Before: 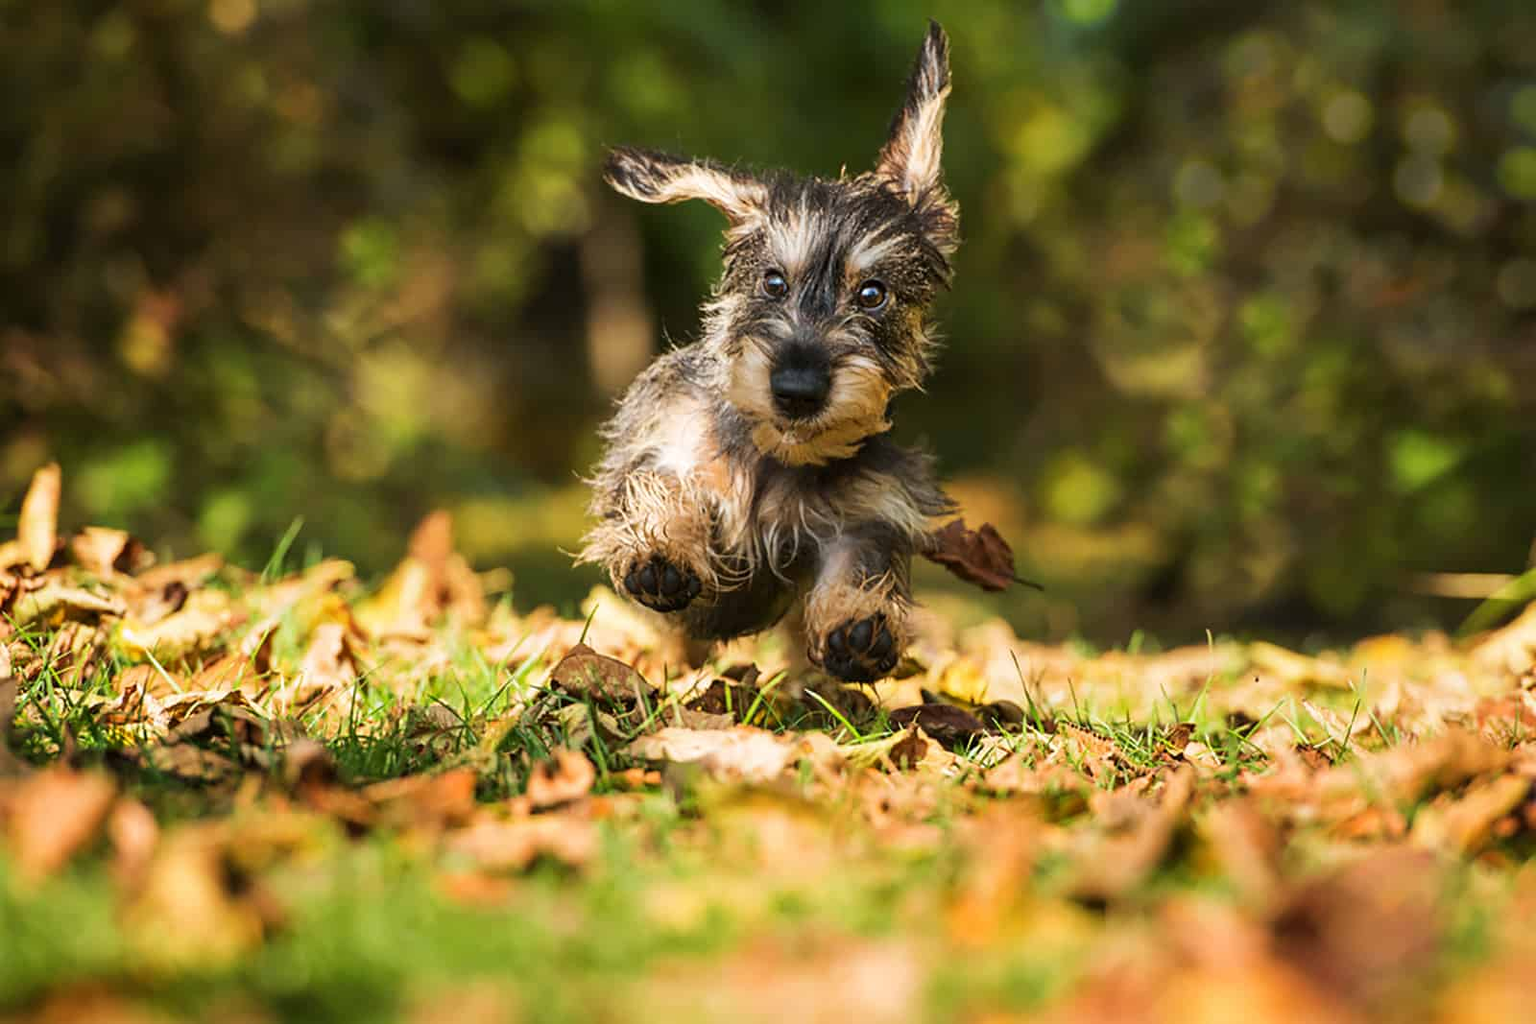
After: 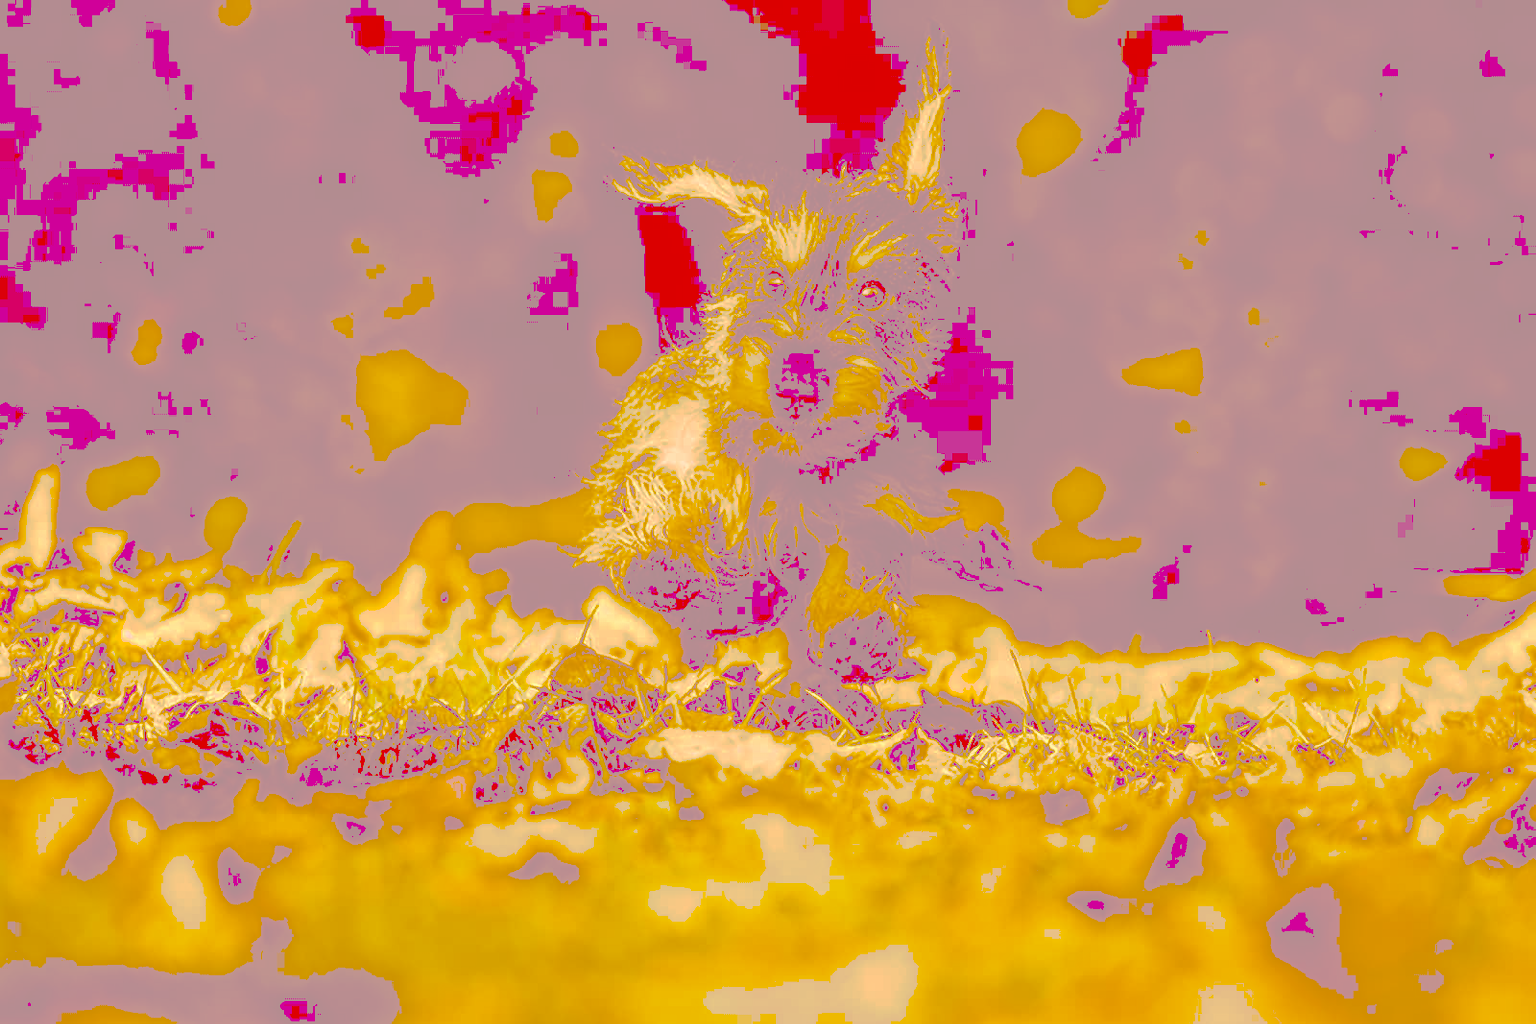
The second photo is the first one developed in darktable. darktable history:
tone curve: curves: ch0 [(0, 0) (0.003, 0.6) (0.011, 0.6) (0.025, 0.601) (0.044, 0.601) (0.069, 0.601) (0.1, 0.601) (0.136, 0.602) (0.177, 0.605) (0.224, 0.609) (0.277, 0.615) (0.335, 0.625) (0.399, 0.633) (0.468, 0.654) (0.543, 0.676) (0.623, 0.71) (0.709, 0.753) (0.801, 0.802) (0.898, 0.85) (1, 1)], preserve colors none
color look up table: target L [100.88, 95.75, 84.01, 85.85, 85.13, 79.55, 78.58, 64.44, 56.34, 54.71, 51.32, 40.51, 29.91, 28.54, 77.86, 69.05, 64.99, 65.23, 45.99, 48.09, 38.9, 42.27, 38.3, 32.36, 27.9, 94.86, 83.9, 73.64, 85, 56.7, 76.02, 62.61, 64.14, 64.99, 76.78, 34.89, 36.09, 33.19, 34.3, 28.93, 28.85, 94.53, 88.82, 69.78, 66.07, 72.78, 43.5, 31.52, 31.16], target a [1.263, 14.45, -15.02, 0.674, -2.936, 13.65, 8.531, 2.571, 21.29, 35.07, 28.06, 55.14, 82.83, 80.33, 26.4, 34.1, 47.81, 29.08, 92.97, 53.18, 98.21, 71.74, 86.7, 87.36, 79.14, 21.25, 23.9, 38.89, 19.58, 74.62, 34.44, 46.36, 32.17, 37.3, 27.77, 91.97, 77.39, 88.85, 90.9, 81.04, 80.91, 18.59, 2.165, 4.176, 20.46, 18.79, 61.06, 85.77, 85.13], target b [61.52, 164.24, 144.03, 147.64, 146.13, 136.71, 134.69, 110.85, 96.82, 94.06, 88.31, 69.65, 51.4, 49.04, 133.65, 118.79, 111.73, 112.01, 79.1, 82.72, 66.8, 72.63, 65.84, 55.61, 47.92, 31.8, 22.17, 69.19, 20.68, 97, 9.089, 107.15, 109.84, 57.71, 6.838, 59.88, 61.99, 56.95, 58.73, 49.7, 49.56, 32.83, 27.78, 119.62, 113.22, 40.76, 74.59, 54.14, 53.5], num patches 49
